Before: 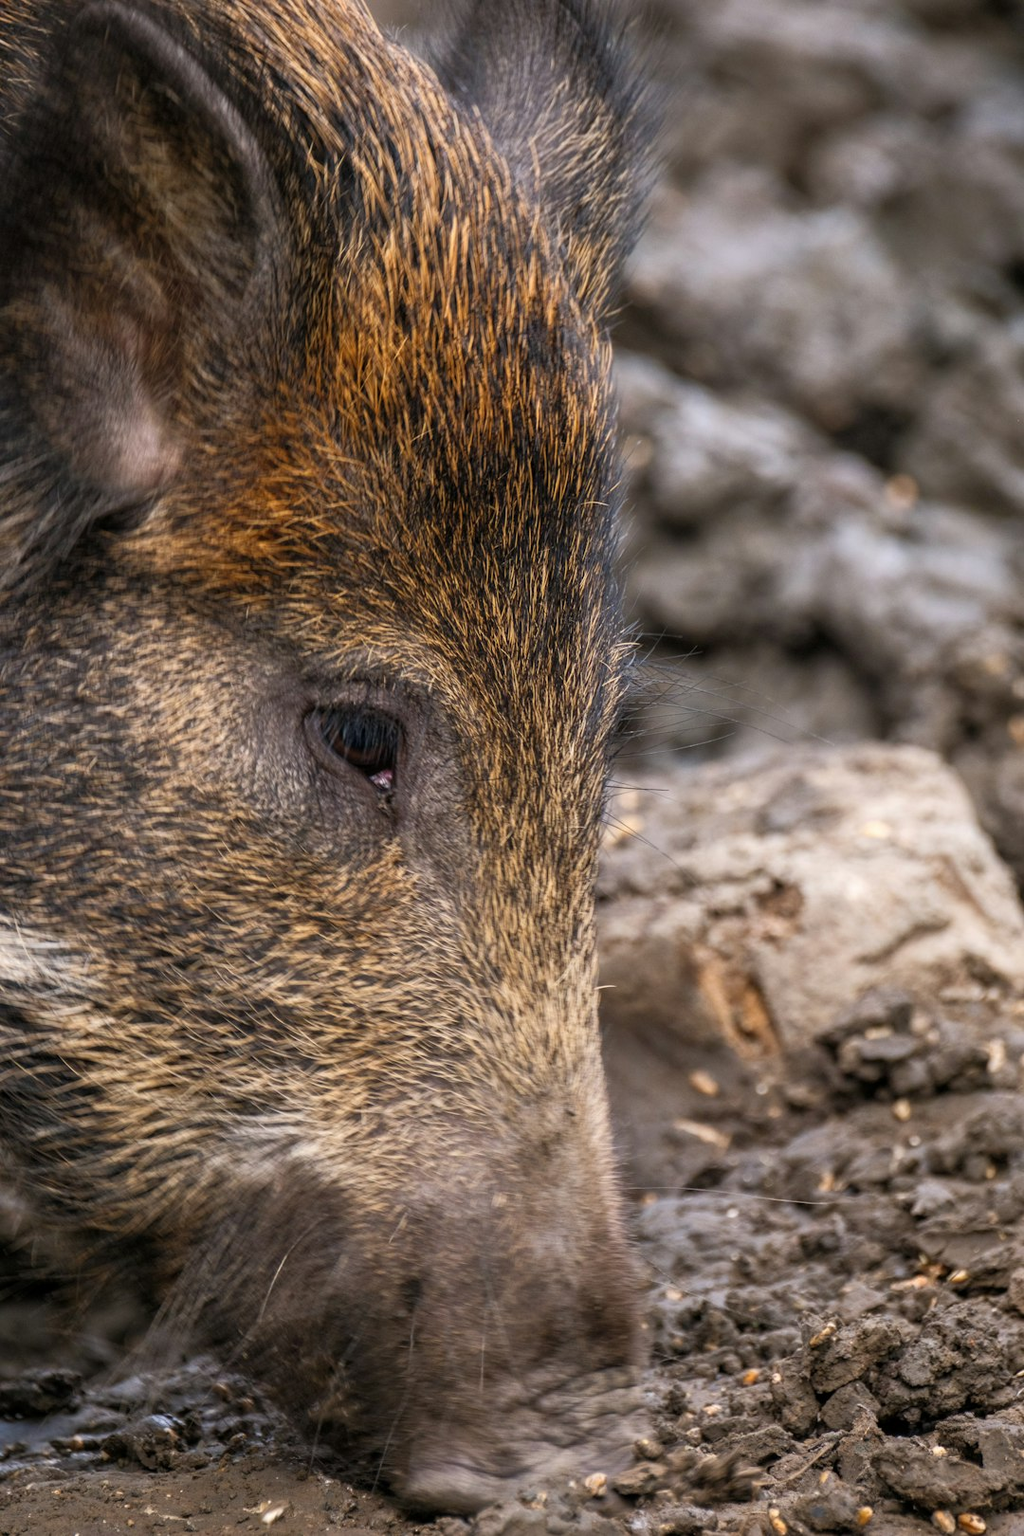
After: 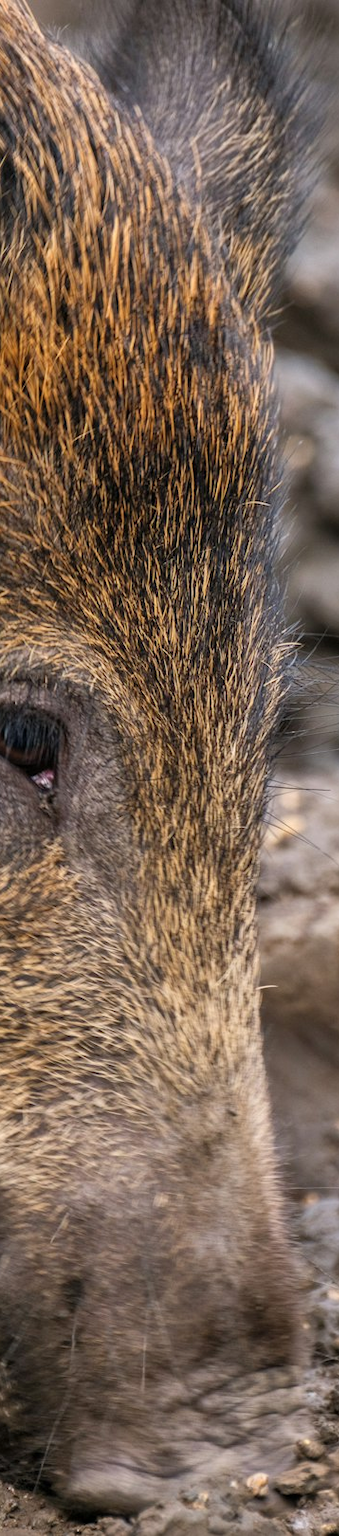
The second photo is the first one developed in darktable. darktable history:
crop: left 33.059%, right 33.748%
shadows and highlights: shadows 60.31, soften with gaussian
